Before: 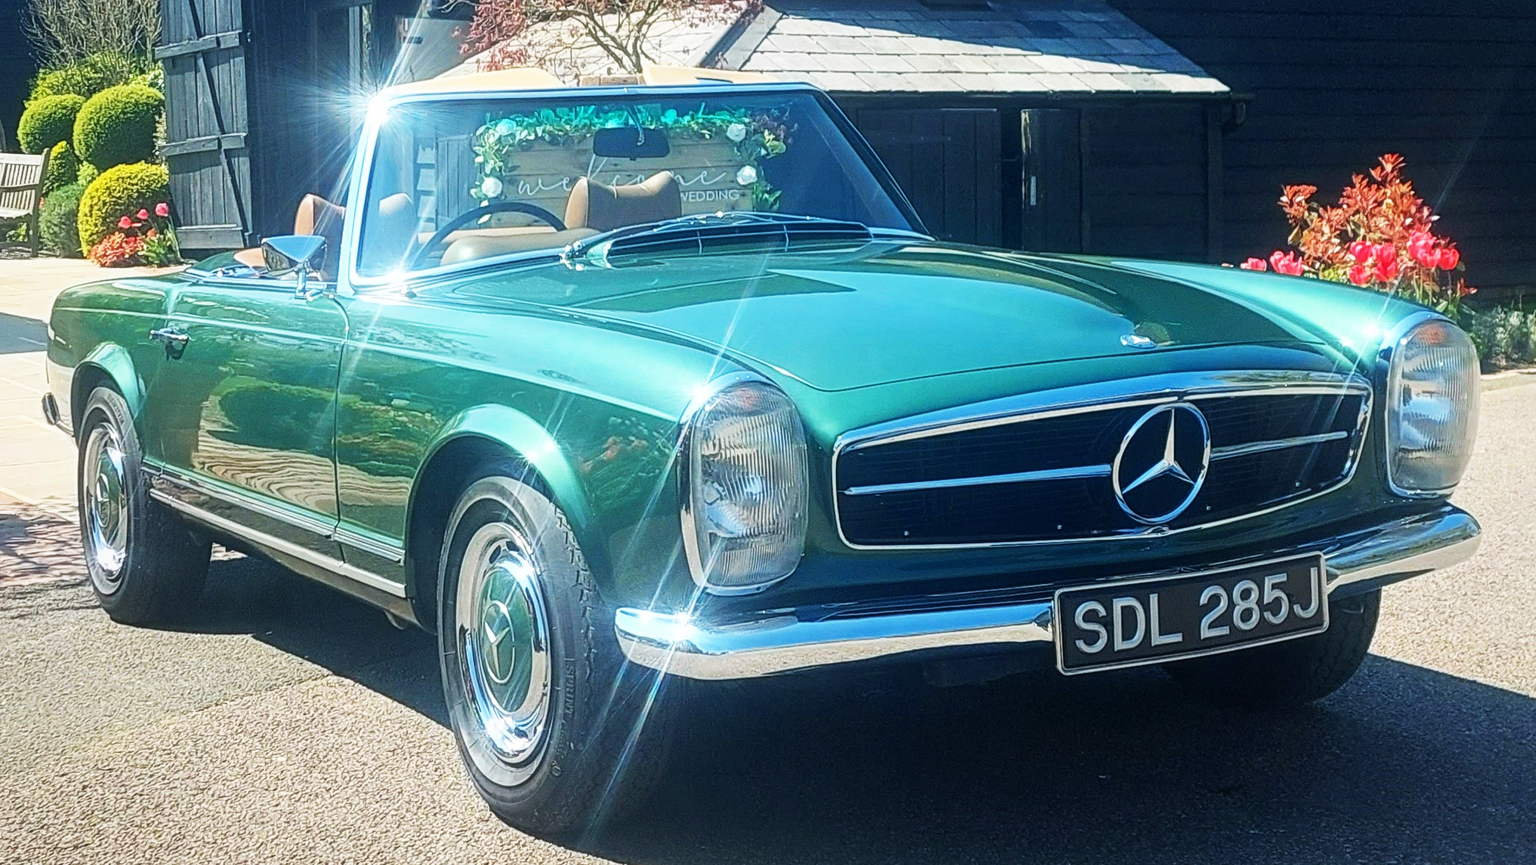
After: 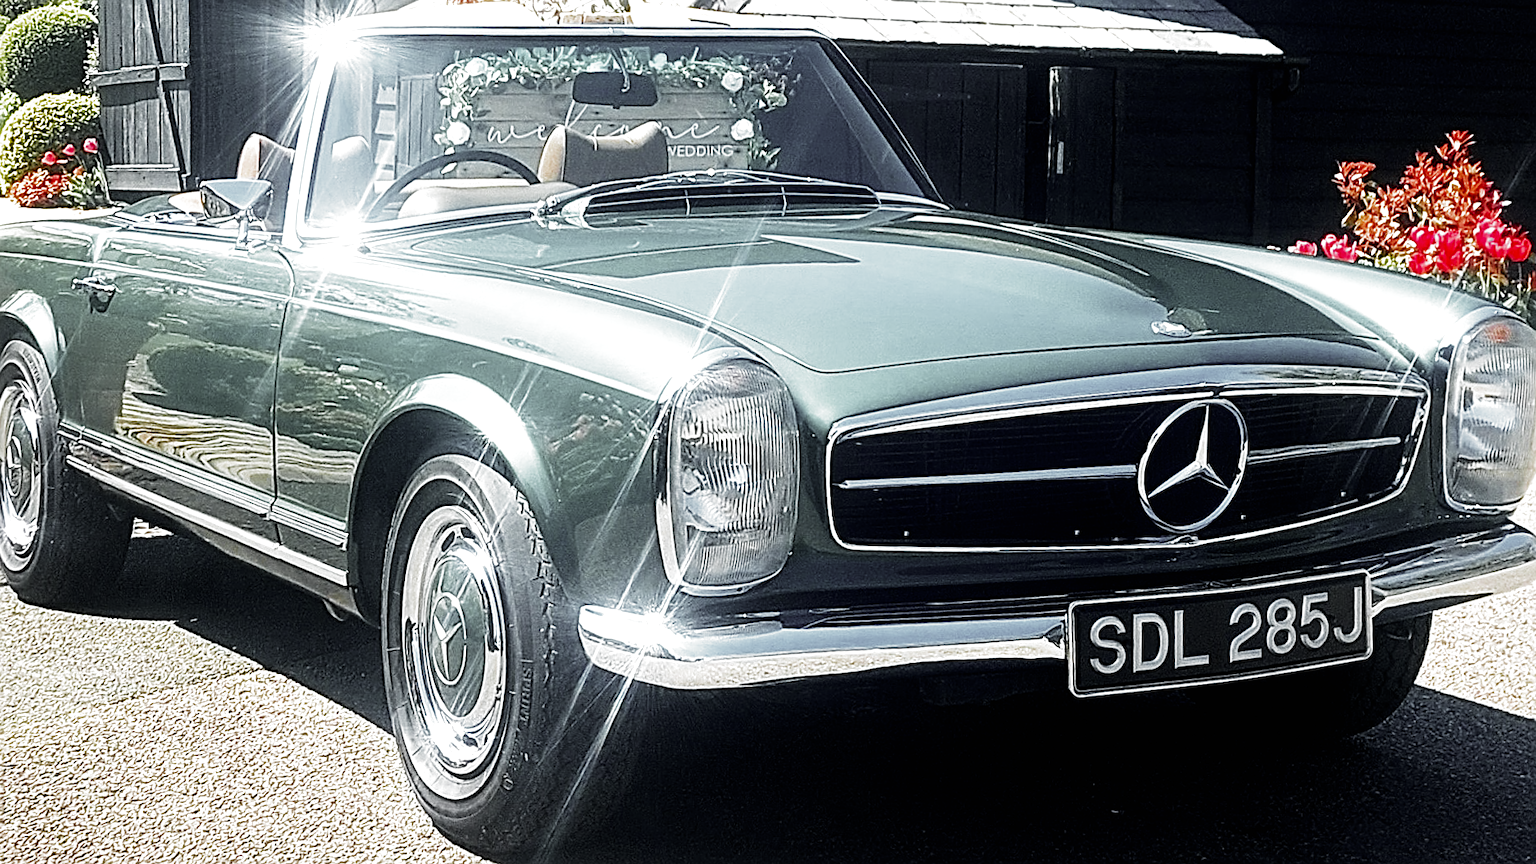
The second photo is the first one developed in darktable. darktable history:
sharpen: amount 0.575
color zones: curves: ch0 [(0.004, 0.388) (0.125, 0.392) (0.25, 0.404) (0.375, 0.5) (0.5, 0.5) (0.625, 0.5) (0.75, 0.5) (0.875, 0.5)]; ch1 [(0, 0.5) (0.125, 0.5) (0.25, 0.5) (0.375, 0.124) (0.524, 0.124) (0.645, 0.128) (0.789, 0.132) (0.914, 0.096) (0.998, 0.068)]
crop and rotate: angle -1.96°, left 3.097%, top 4.154%, right 1.586%, bottom 0.529%
filmic rgb: black relative exposure -8.2 EV, white relative exposure 2.2 EV, threshold 3 EV, hardness 7.11, latitude 75%, contrast 1.325, highlights saturation mix -2%, shadows ↔ highlights balance 30%, preserve chrominance no, color science v5 (2021), contrast in shadows safe, contrast in highlights safe, enable highlight reconstruction true
levels: levels [0, 0.48, 0.961]
